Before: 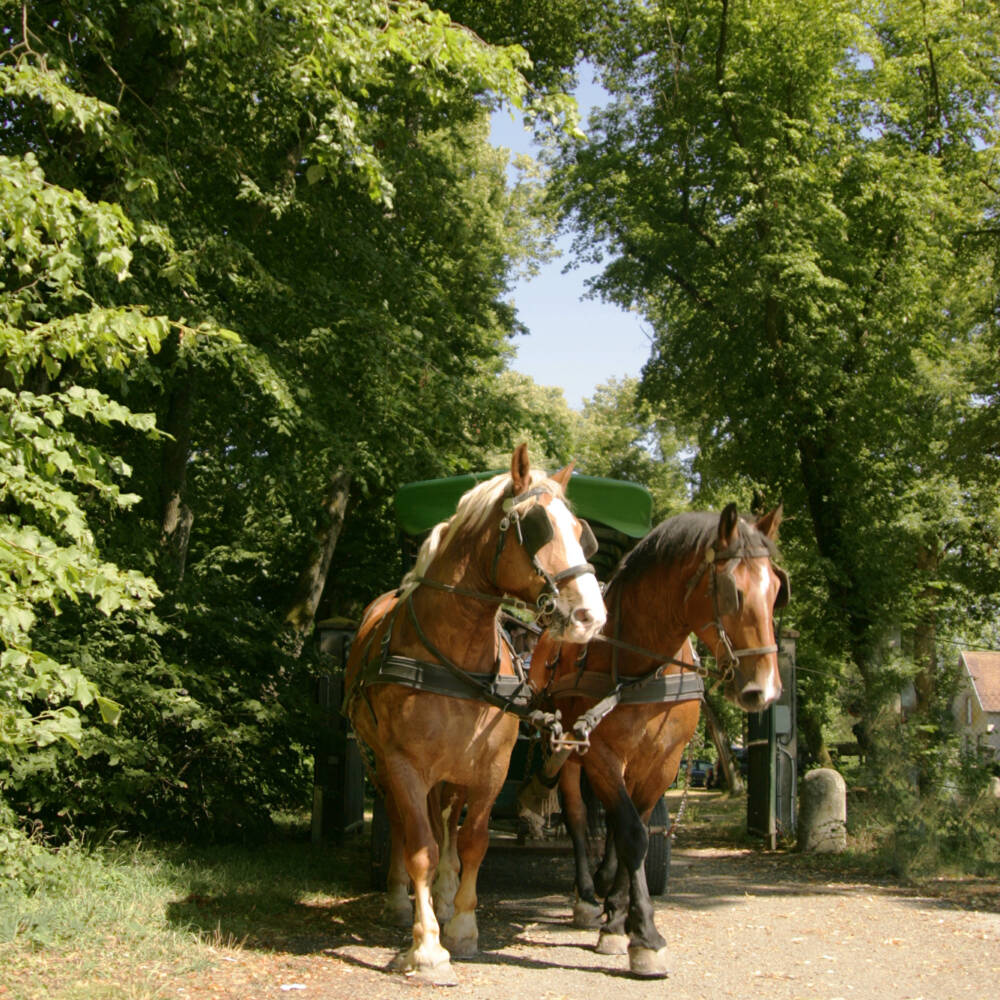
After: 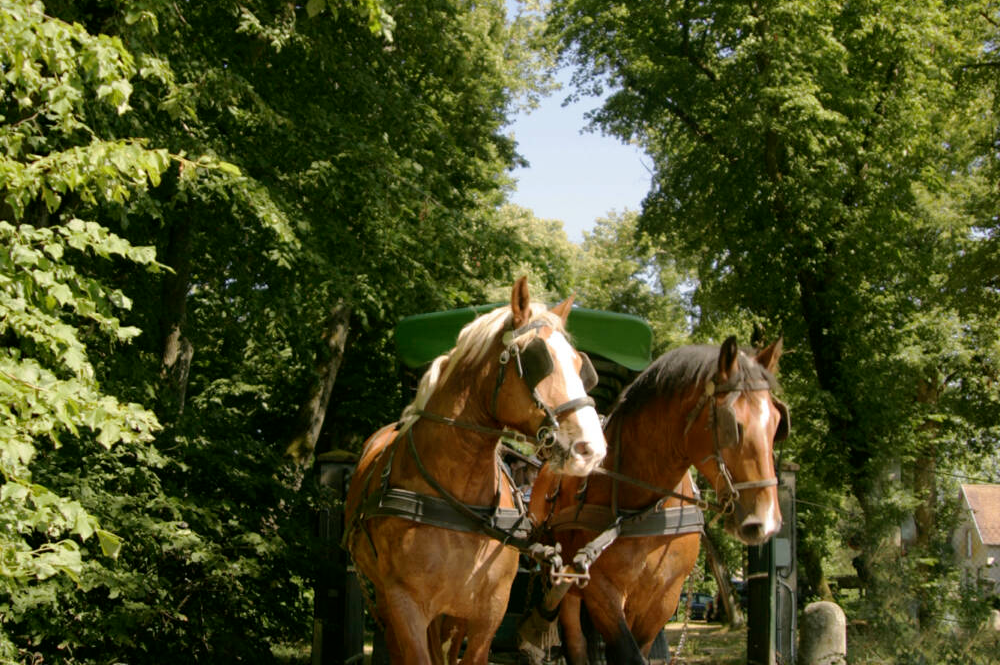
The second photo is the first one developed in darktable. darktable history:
crop: top 16.727%, bottom 16.727%
white balance: emerald 1
